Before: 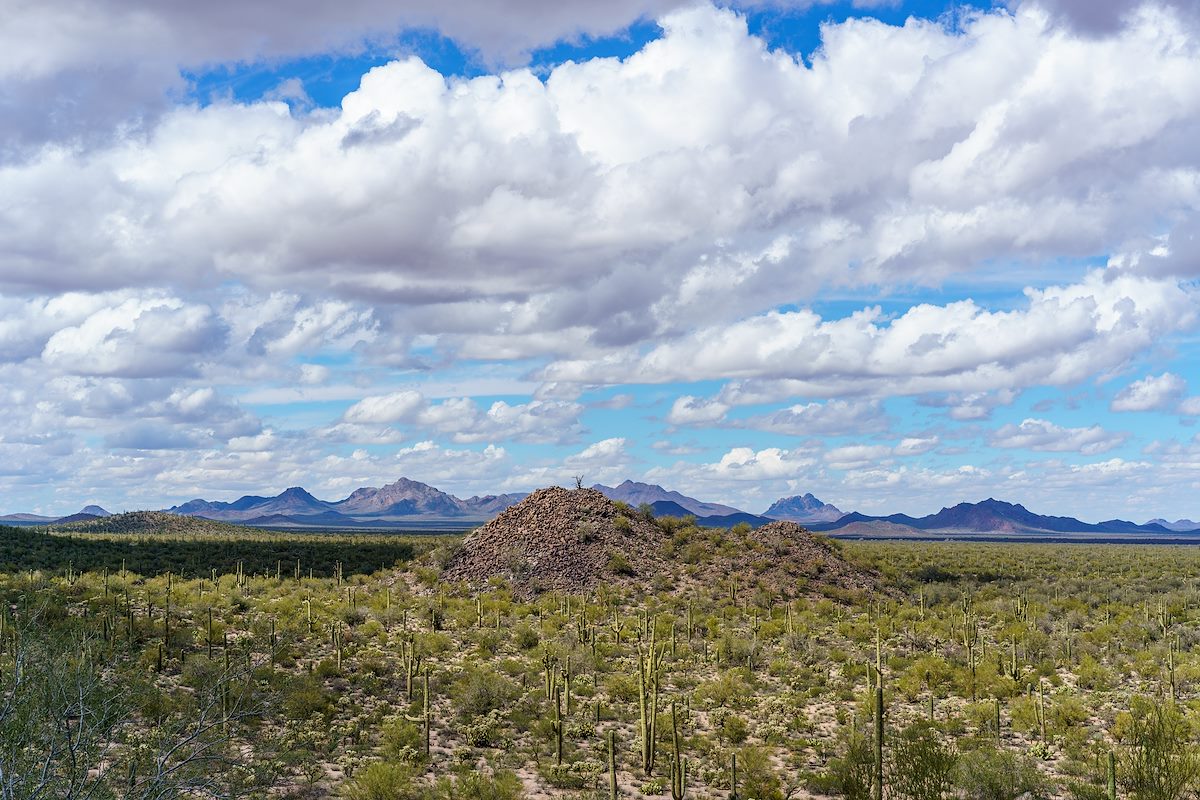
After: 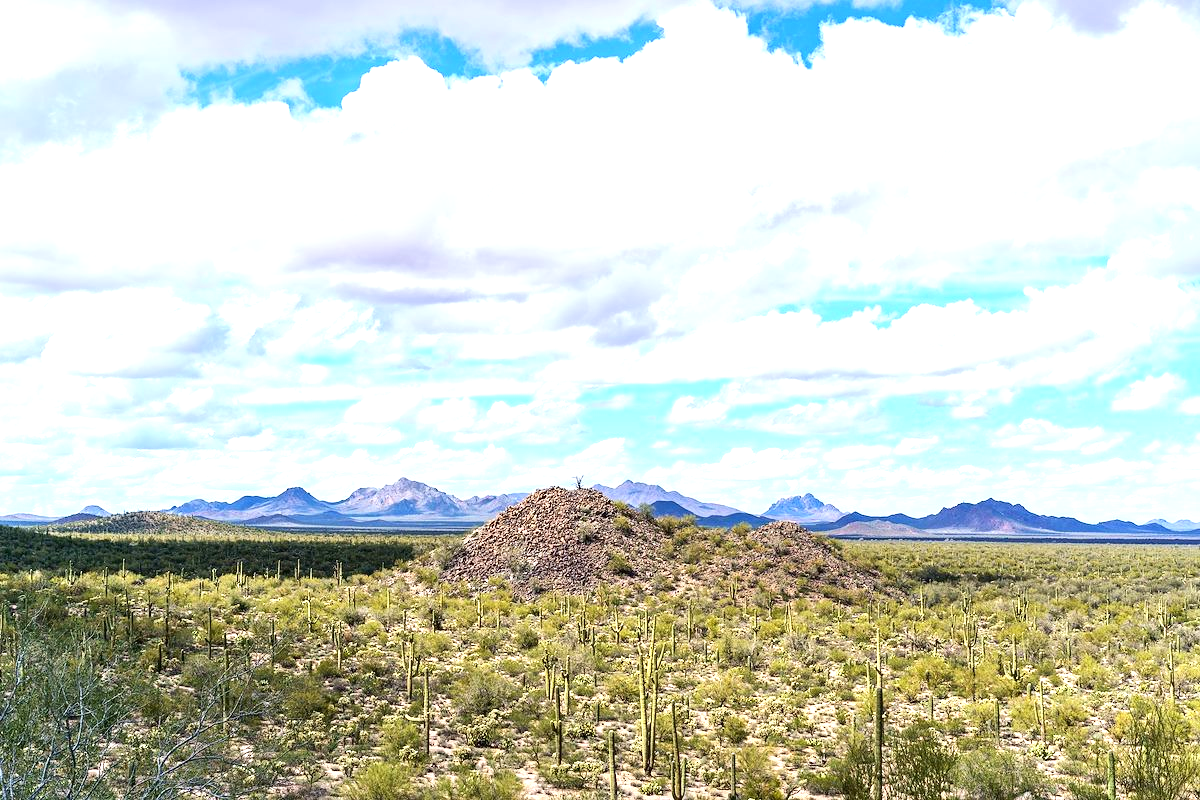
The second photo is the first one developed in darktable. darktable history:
contrast brightness saturation: contrast 0.142
exposure: black level correction 0, exposure 1.199 EV, compensate highlight preservation false
tone equalizer: on, module defaults
